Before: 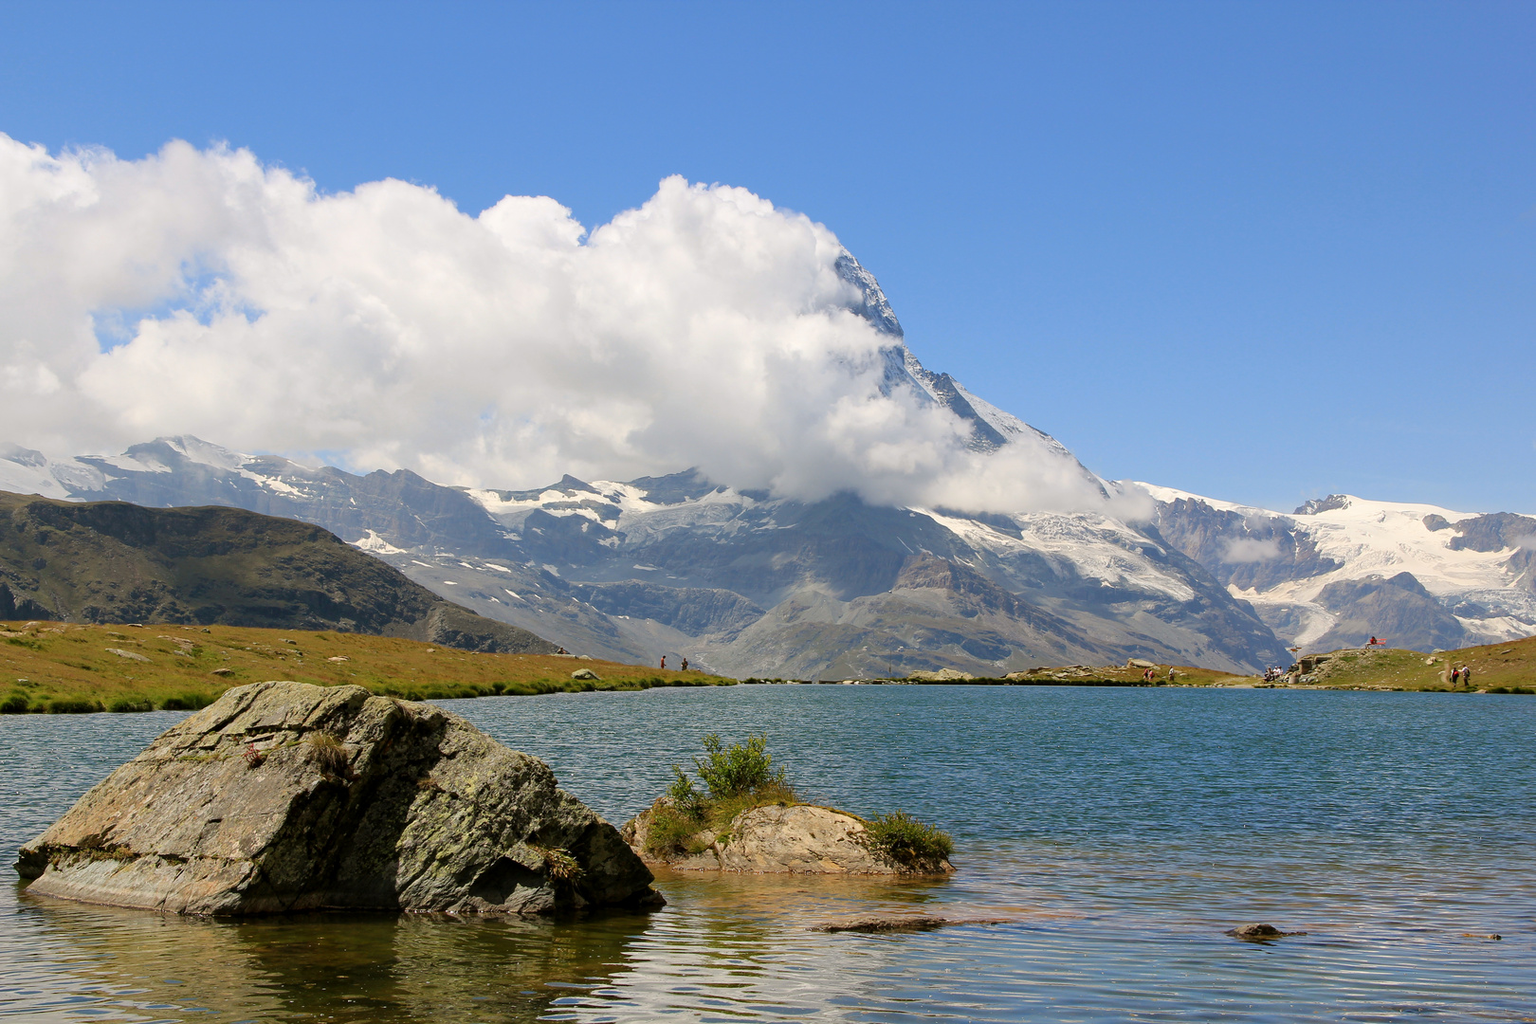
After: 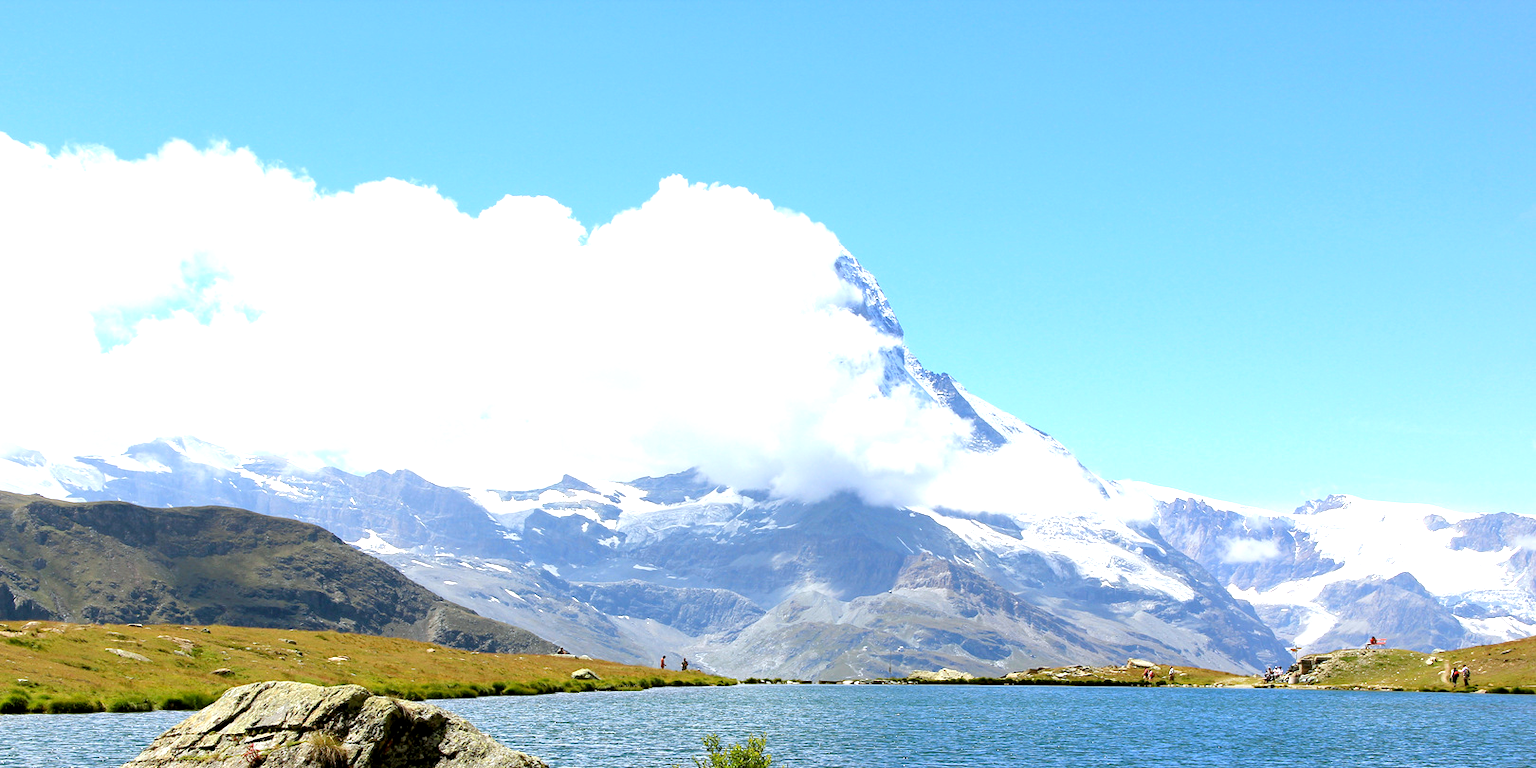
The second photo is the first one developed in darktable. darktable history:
white balance: red 0.931, blue 1.11
exposure: black level correction 0.001, exposure 1.116 EV, compensate highlight preservation false
crop: bottom 24.967%
